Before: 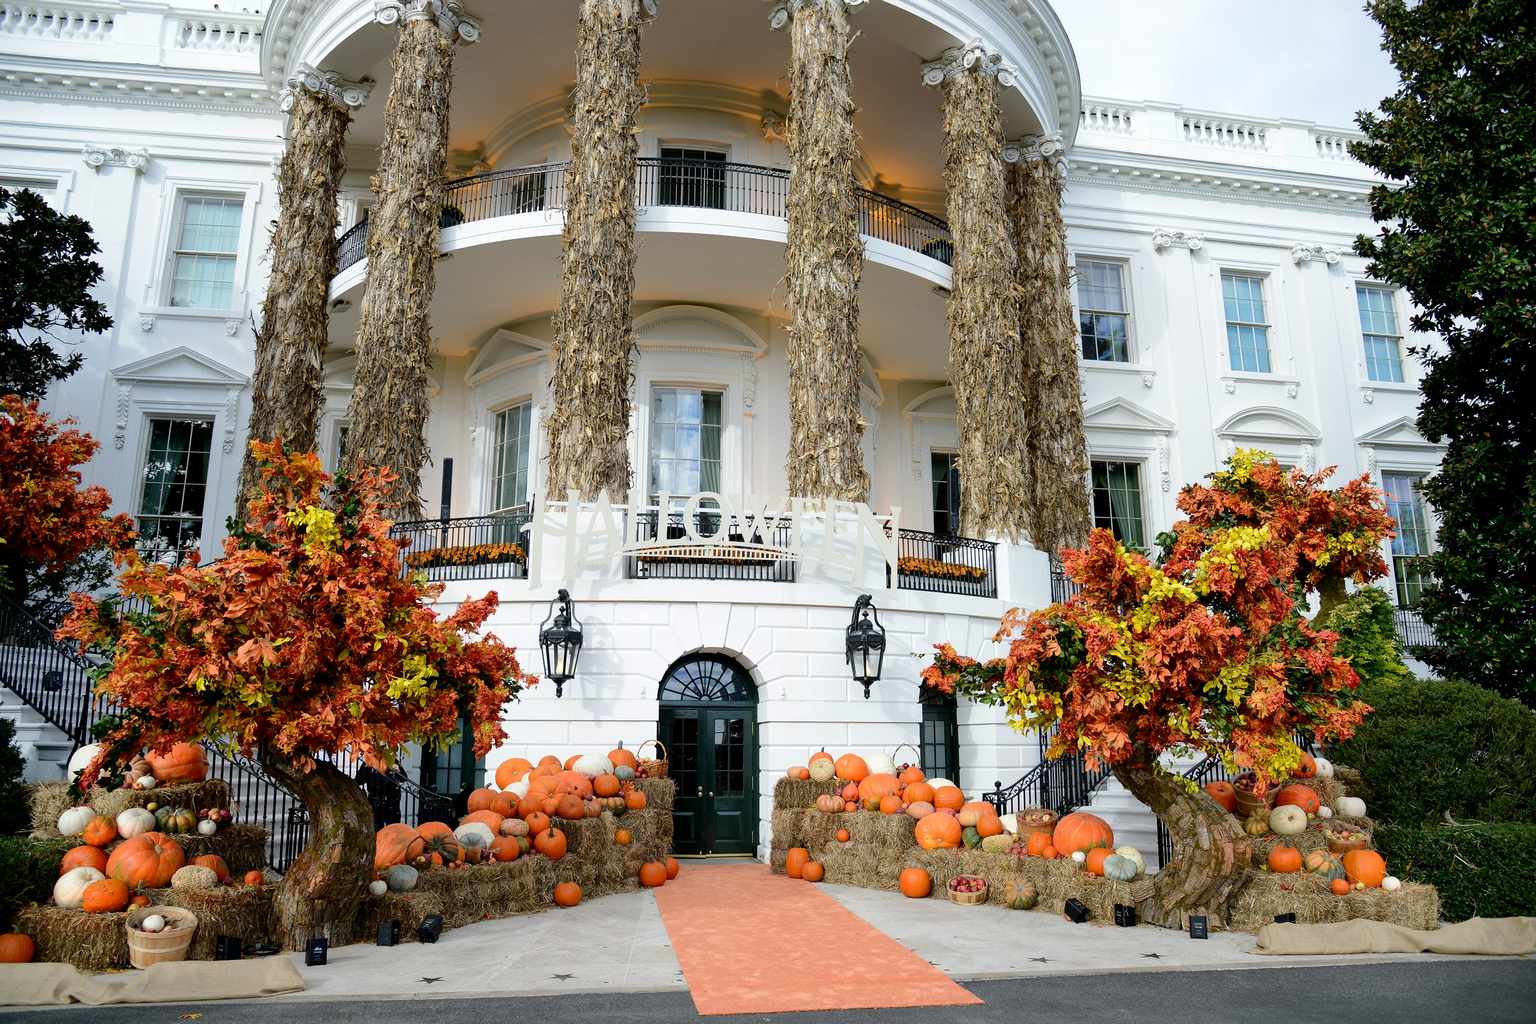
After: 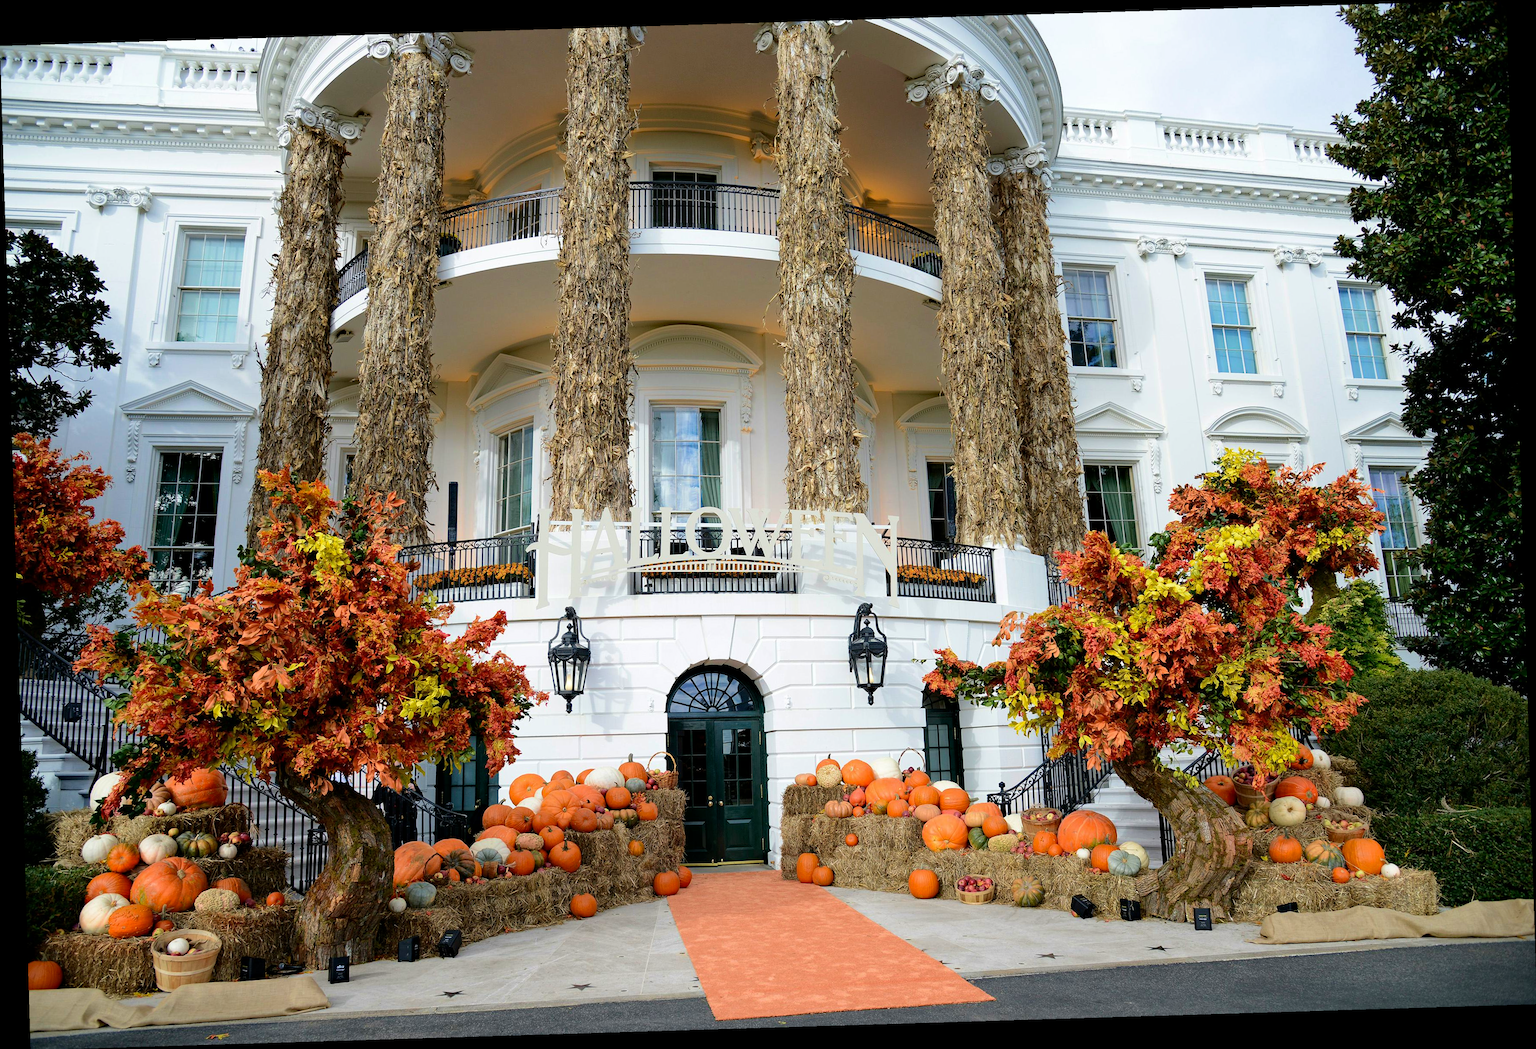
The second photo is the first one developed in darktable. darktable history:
velvia: on, module defaults
haze removal: strength 0.25, distance 0.25, compatibility mode true, adaptive false
rotate and perspective: rotation -1.75°, automatic cropping off
